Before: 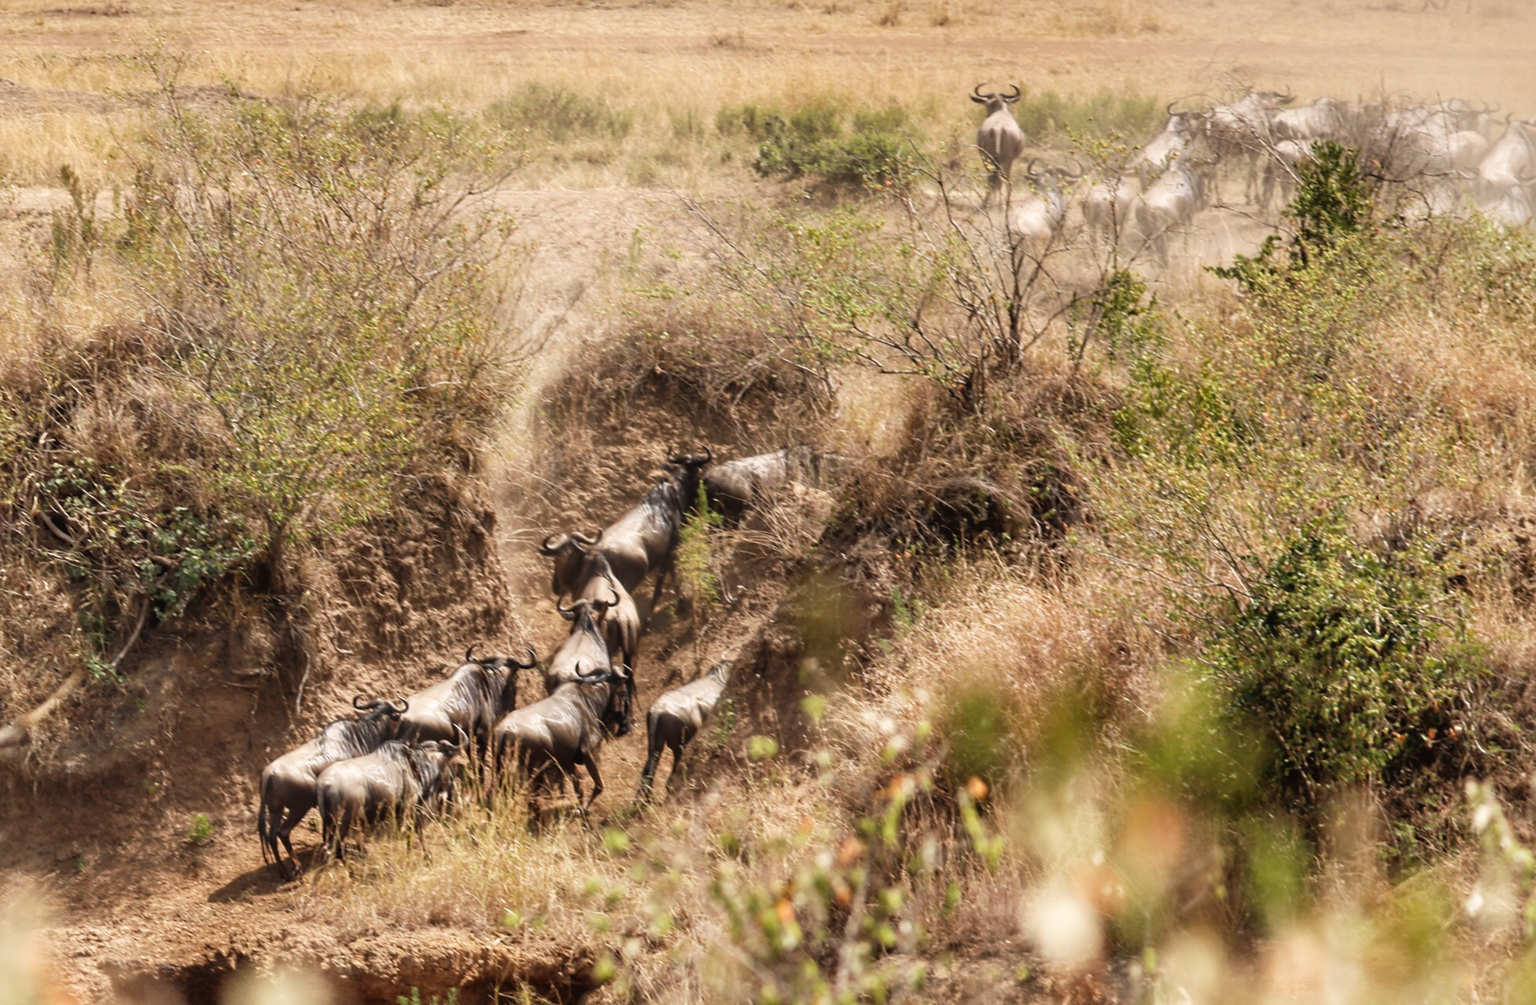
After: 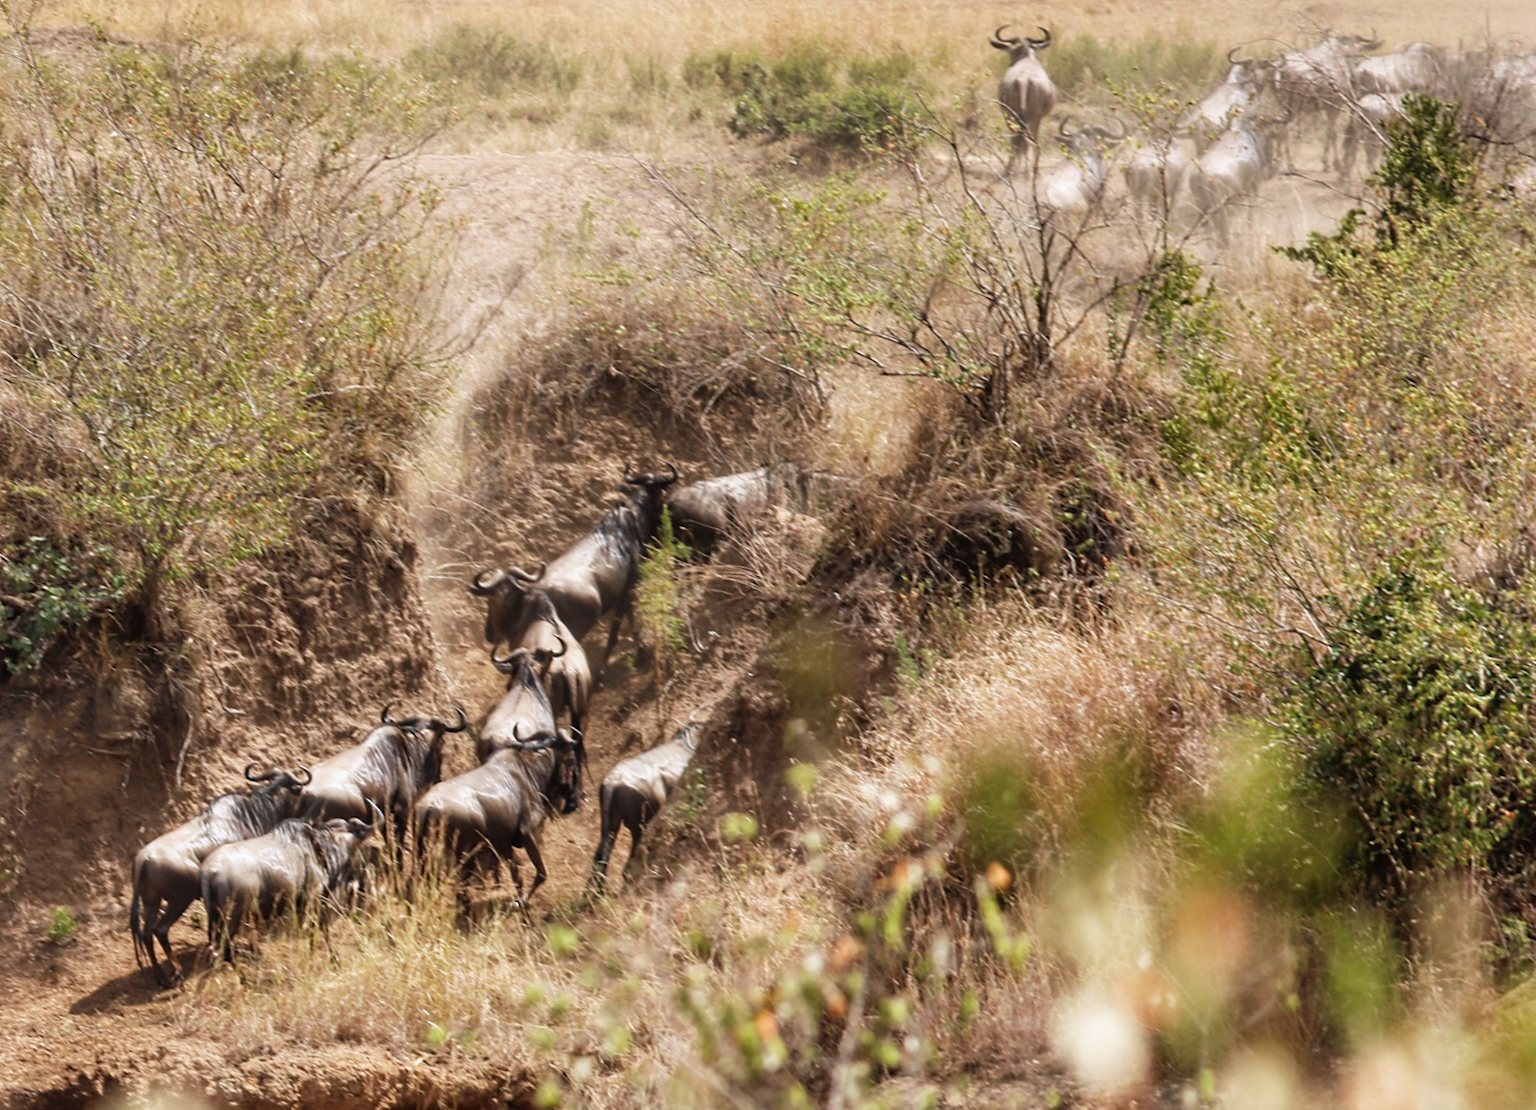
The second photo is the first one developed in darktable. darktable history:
crop: left 9.807%, top 6.259%, right 7.334%, bottom 2.177%
white balance: red 0.974, blue 1.044
